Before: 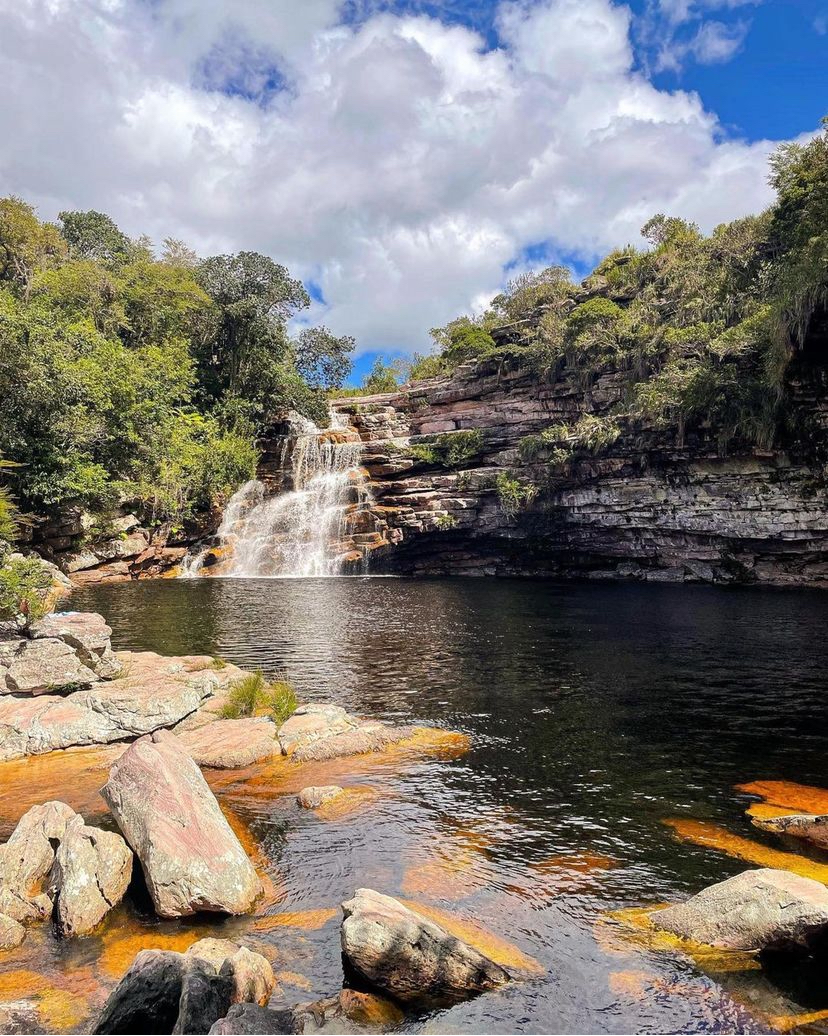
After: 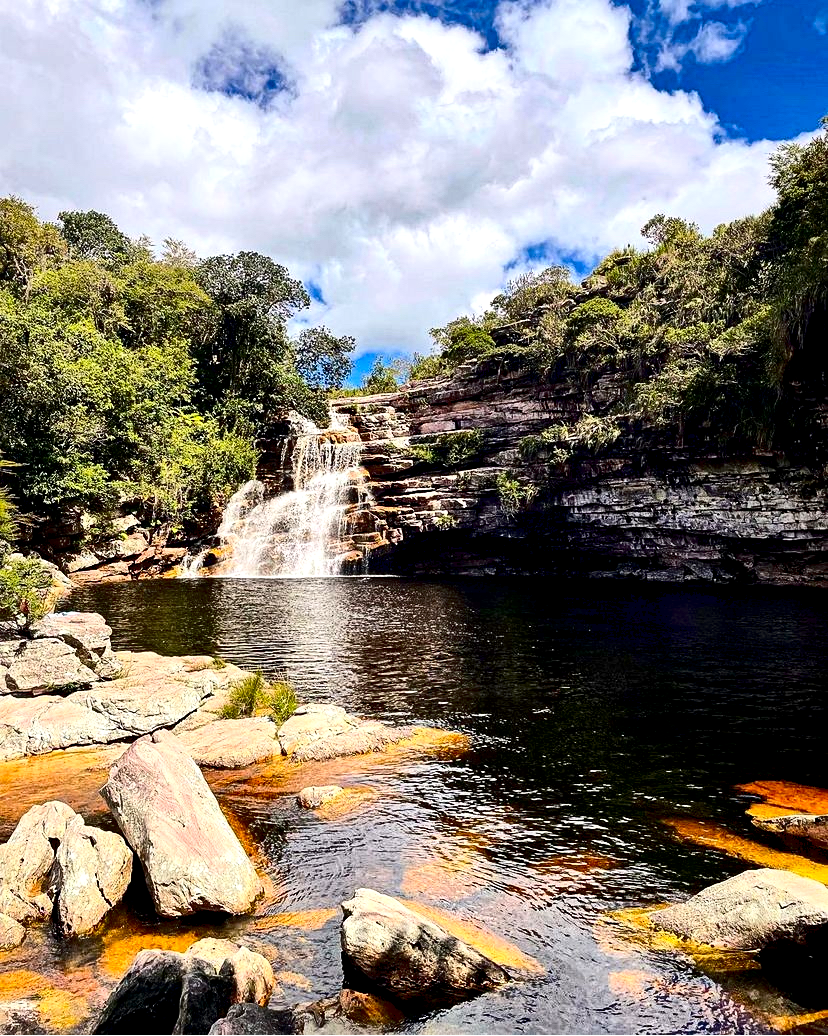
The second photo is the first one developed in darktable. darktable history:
contrast brightness saturation: contrast 0.32, brightness -0.08, saturation 0.17
exposure: black level correction 0.009, exposure 0.119 EV, compensate highlight preservation false
local contrast: mode bilateral grid, contrast 25, coarseness 60, detail 151%, midtone range 0.2
sharpen: amount 0.2
levels: mode automatic
